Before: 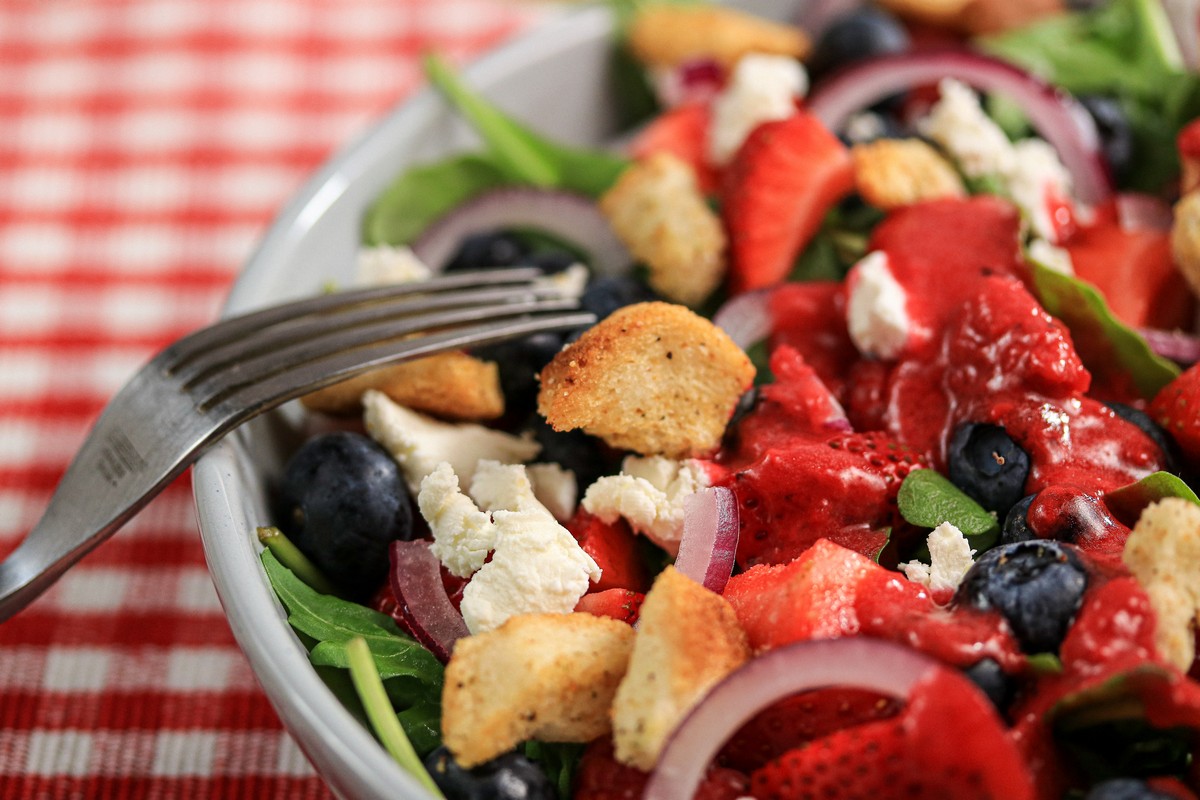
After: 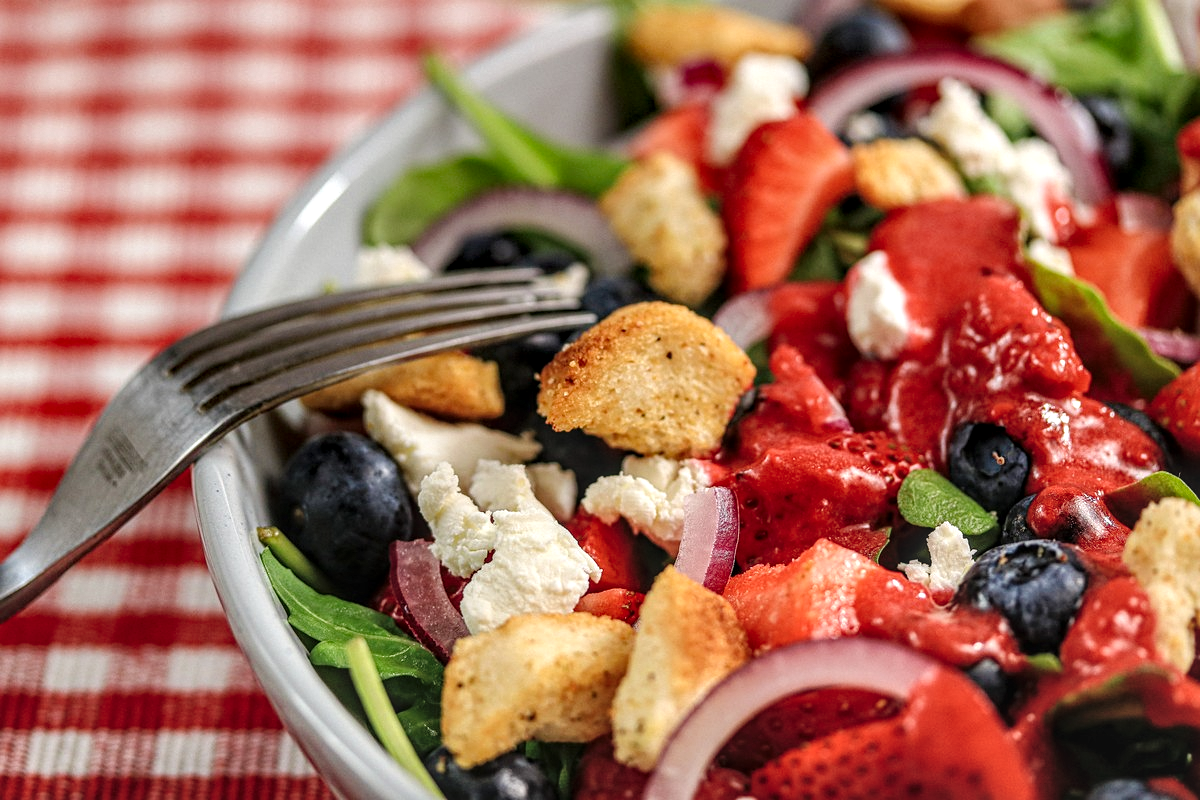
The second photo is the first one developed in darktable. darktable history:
local contrast: highlights 16%, detail 188%
tone equalizer: -8 EV 0.217 EV, -7 EV 0.401 EV, -6 EV 0.422 EV, -5 EV 0.269 EV, -3 EV -0.254 EV, -2 EV -0.419 EV, -1 EV -0.418 EV, +0 EV -0.222 EV, edges refinement/feathering 500, mask exposure compensation -1.57 EV, preserve details no
color balance rgb: perceptual saturation grading › global saturation 0.123%, global vibrance 25.576%
exposure: black level correction -0.014, exposure -0.196 EV, compensate highlight preservation false
shadows and highlights: shadows 43.72, white point adjustment -1.63, highlights color adjustment 73.26%, soften with gaussian
tone curve: curves: ch0 [(0, 0) (0.003, 0.023) (0.011, 0.025) (0.025, 0.029) (0.044, 0.047) (0.069, 0.079) (0.1, 0.113) (0.136, 0.152) (0.177, 0.199) (0.224, 0.26) (0.277, 0.333) (0.335, 0.404) (0.399, 0.48) (0.468, 0.559) (0.543, 0.635) (0.623, 0.713) (0.709, 0.797) (0.801, 0.879) (0.898, 0.953) (1, 1)], preserve colors none
sharpen: radius 1.284, amount 0.302, threshold 0.052
